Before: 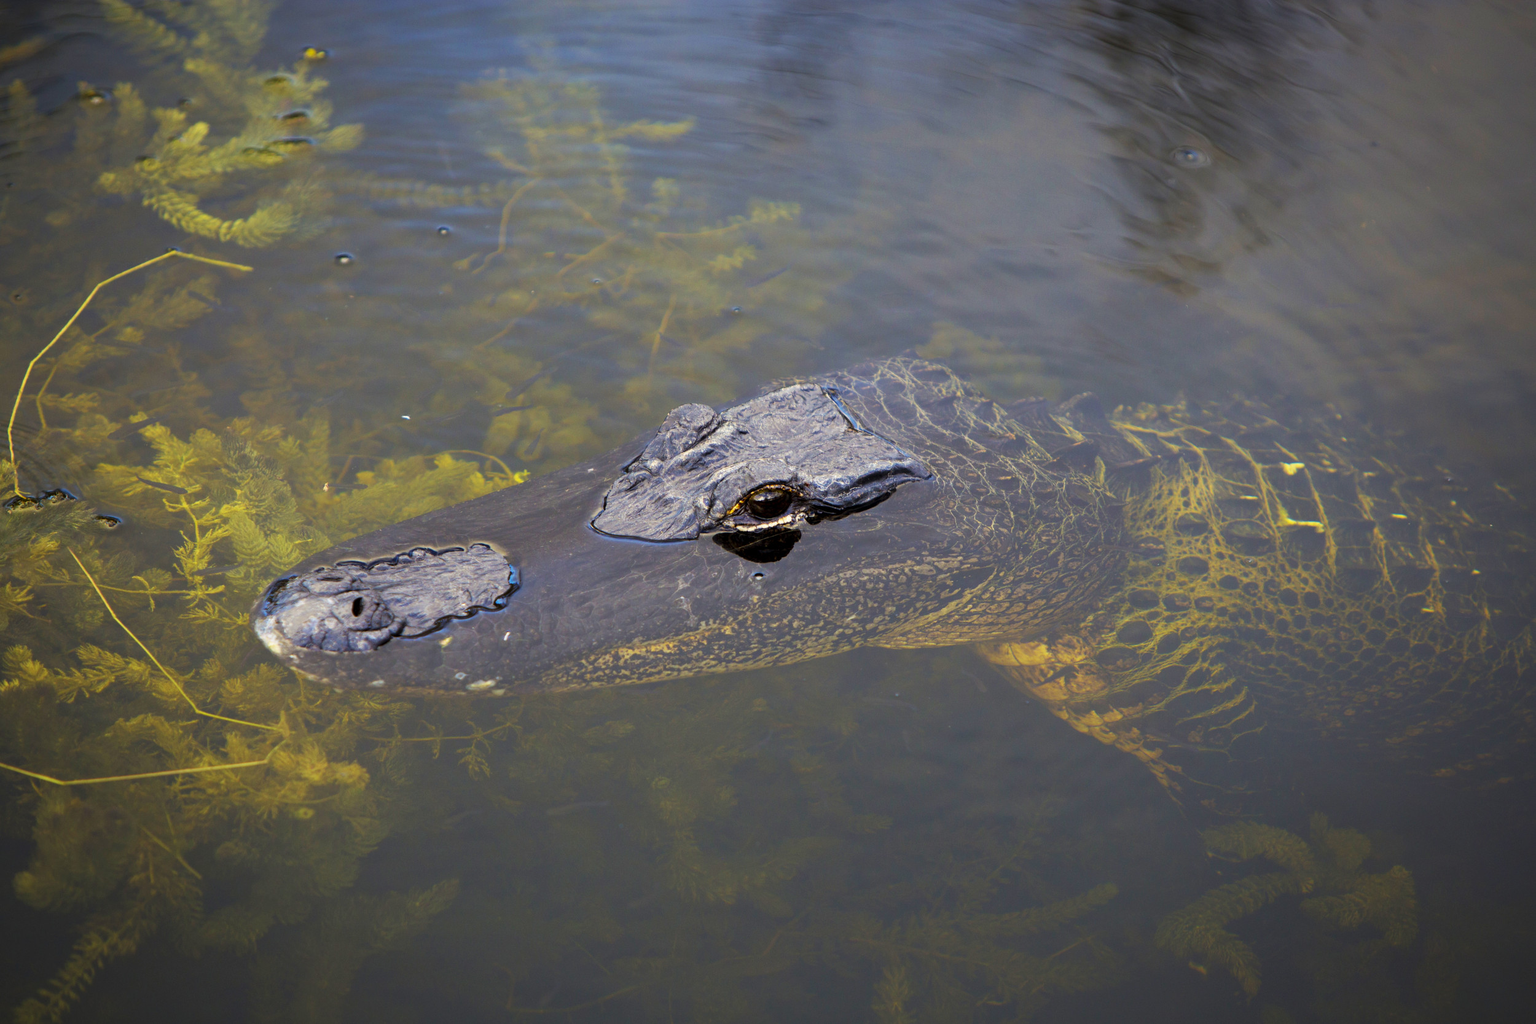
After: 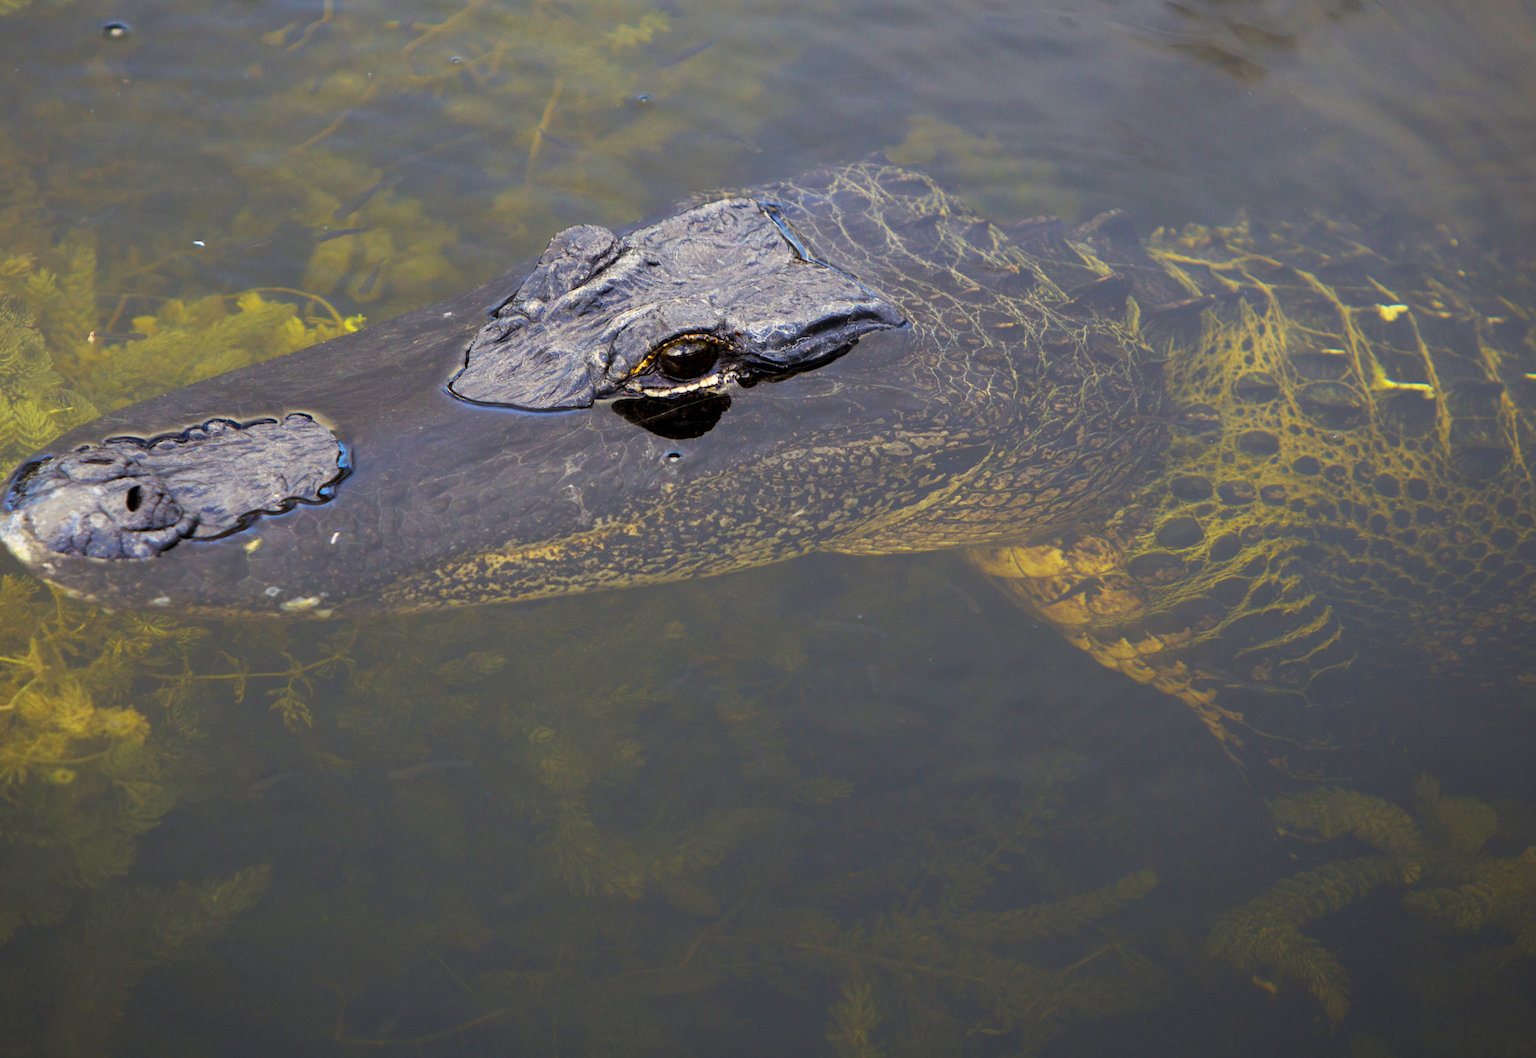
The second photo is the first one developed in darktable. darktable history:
crop: left 16.835%, top 23.148%, right 8.83%
